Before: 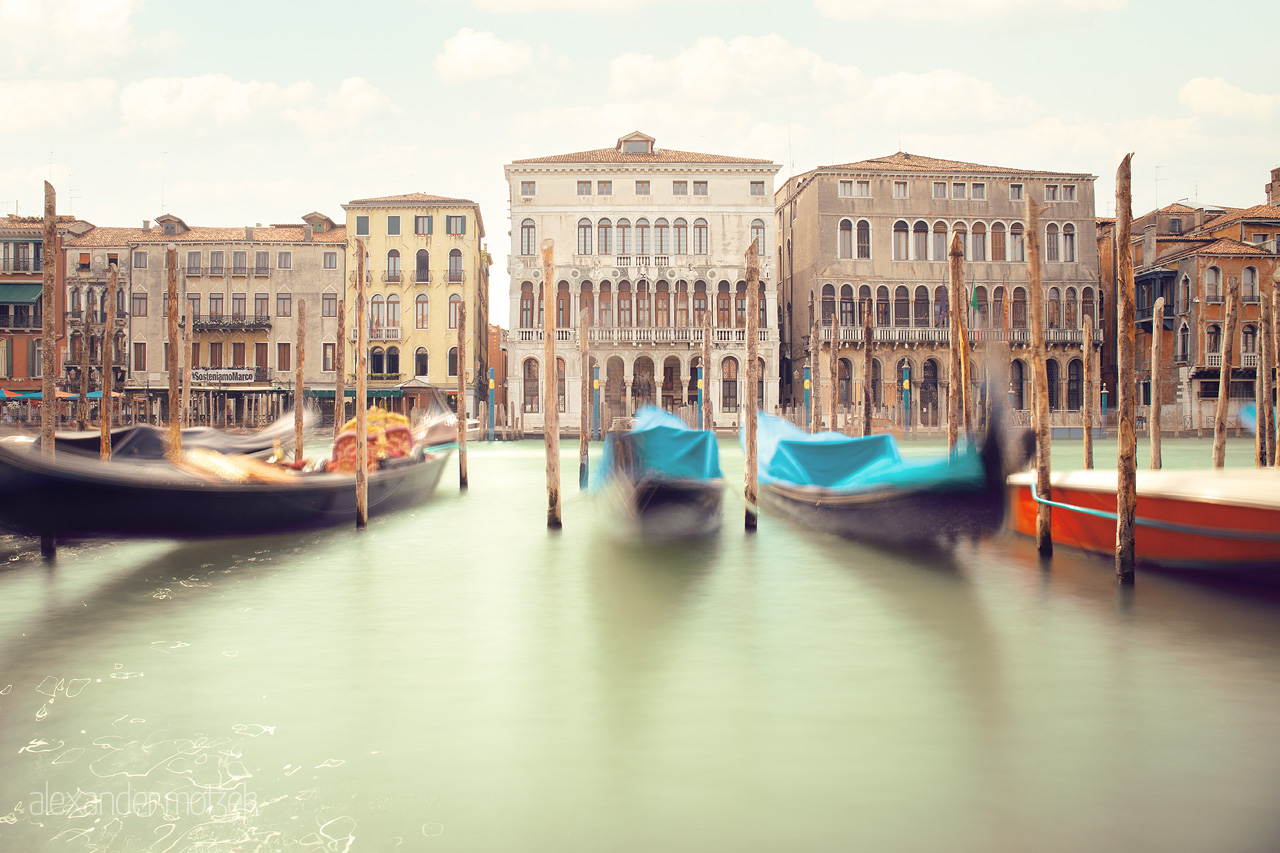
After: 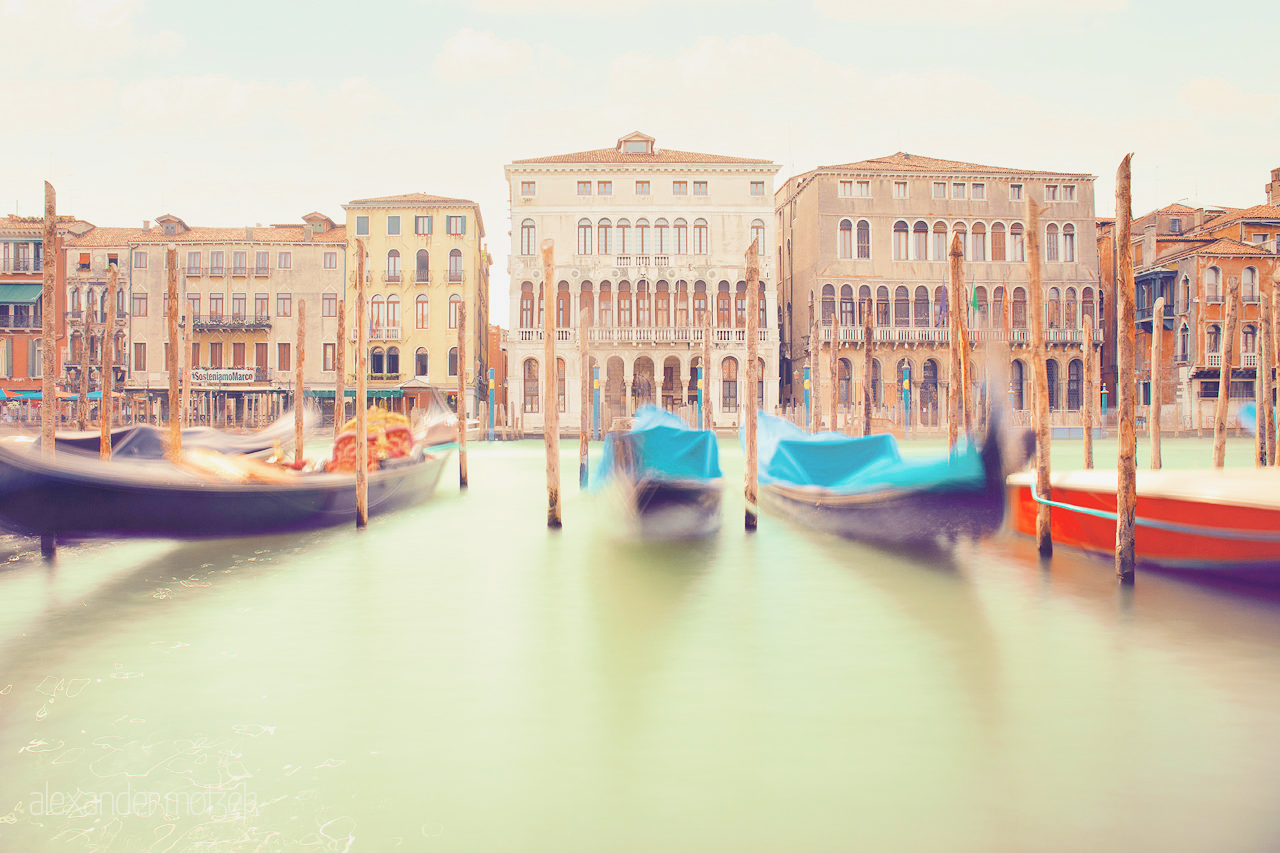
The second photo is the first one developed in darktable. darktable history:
filmic rgb: middle gray luminance 3.44%, black relative exposure -5.92 EV, white relative exposure 6.33 EV, threshold 6 EV, dynamic range scaling 22.4%, target black luminance 0%, hardness 2.33, latitude 45.85%, contrast 0.78, highlights saturation mix 100%, shadows ↔ highlights balance 0.033%, add noise in highlights 0, preserve chrominance max RGB, color science v3 (2019), use custom middle-gray values true, iterations of high-quality reconstruction 0, contrast in highlights soft, enable highlight reconstruction true
shadows and highlights: shadows 49, highlights -41, soften with gaussian
